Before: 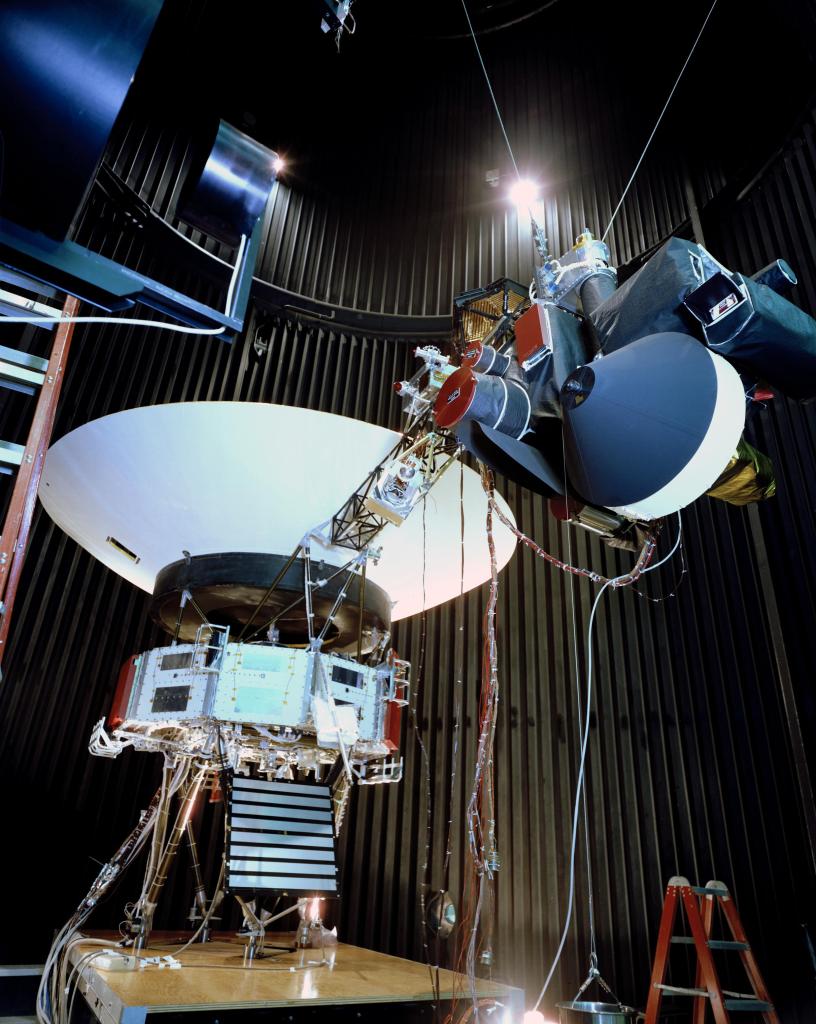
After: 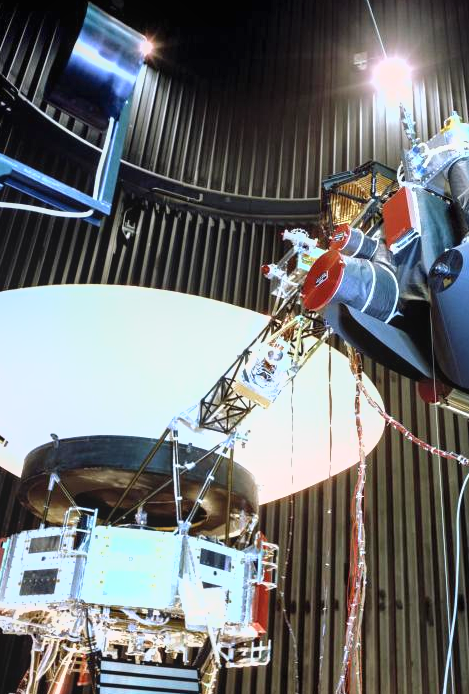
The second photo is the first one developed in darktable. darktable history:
crop: left 16.18%, top 11.46%, right 26.285%, bottom 20.711%
shadows and highlights: shadows 24.32, highlights -76.83, soften with gaussian
exposure: exposure 1 EV, compensate exposure bias true, compensate highlight preservation false
local contrast: detail 109%
